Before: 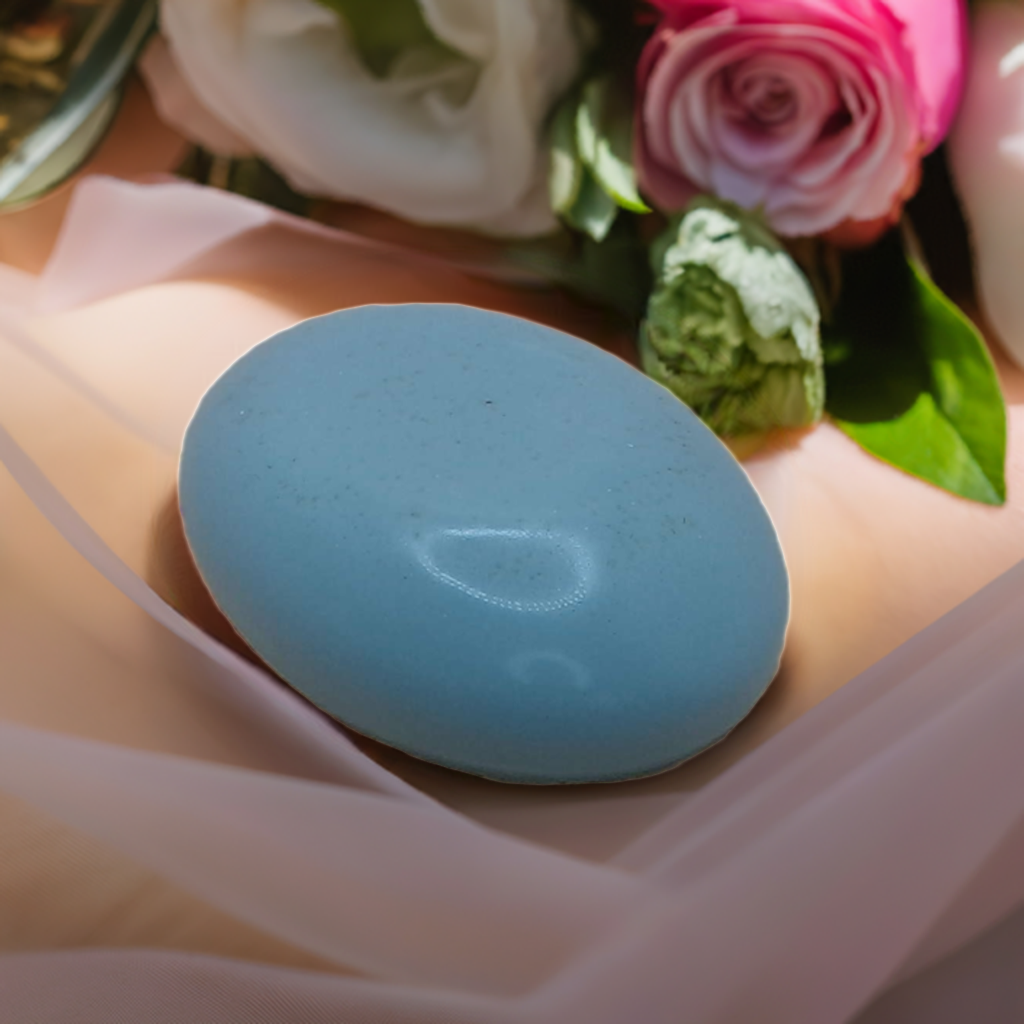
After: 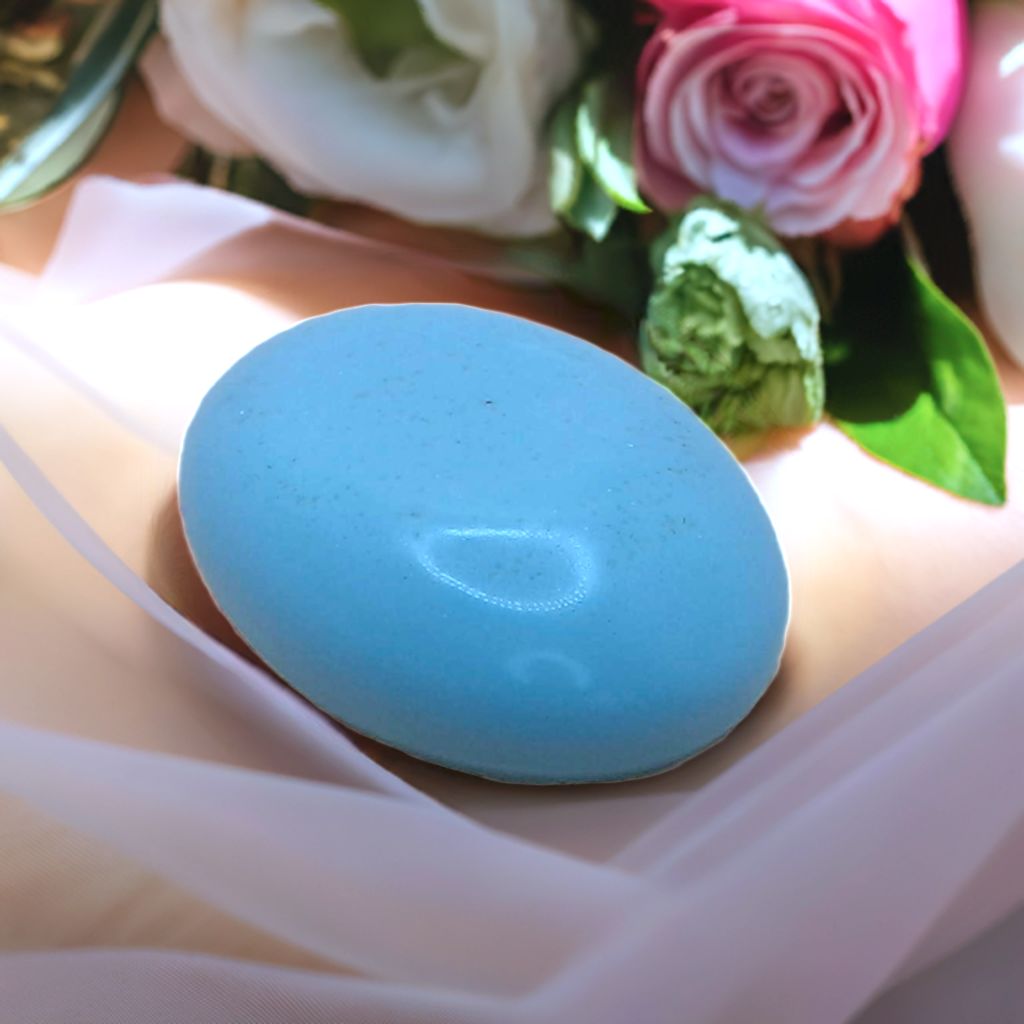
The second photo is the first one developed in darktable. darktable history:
exposure: black level correction 0, exposure 0.7 EV, compensate exposure bias true, compensate highlight preservation false
color calibration: illuminant as shot in camera, x 0.383, y 0.38, temperature 3949.15 K, gamut compression 1.66
